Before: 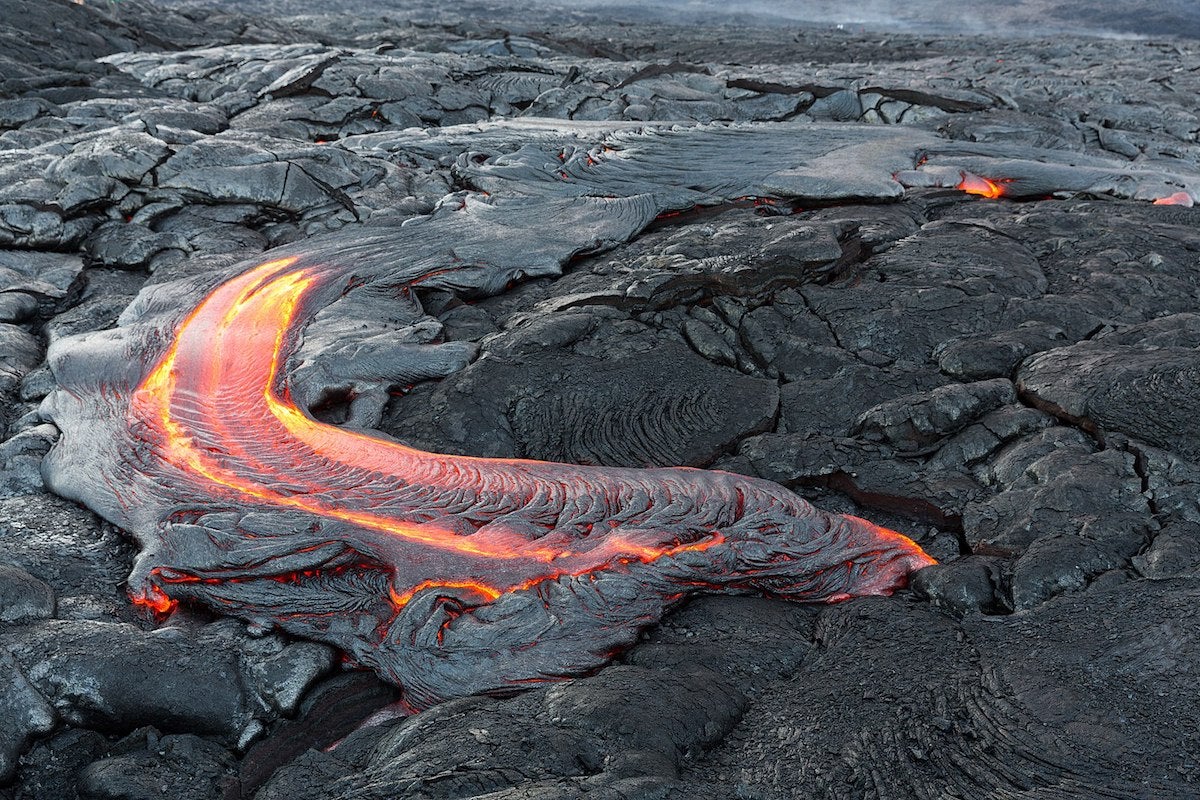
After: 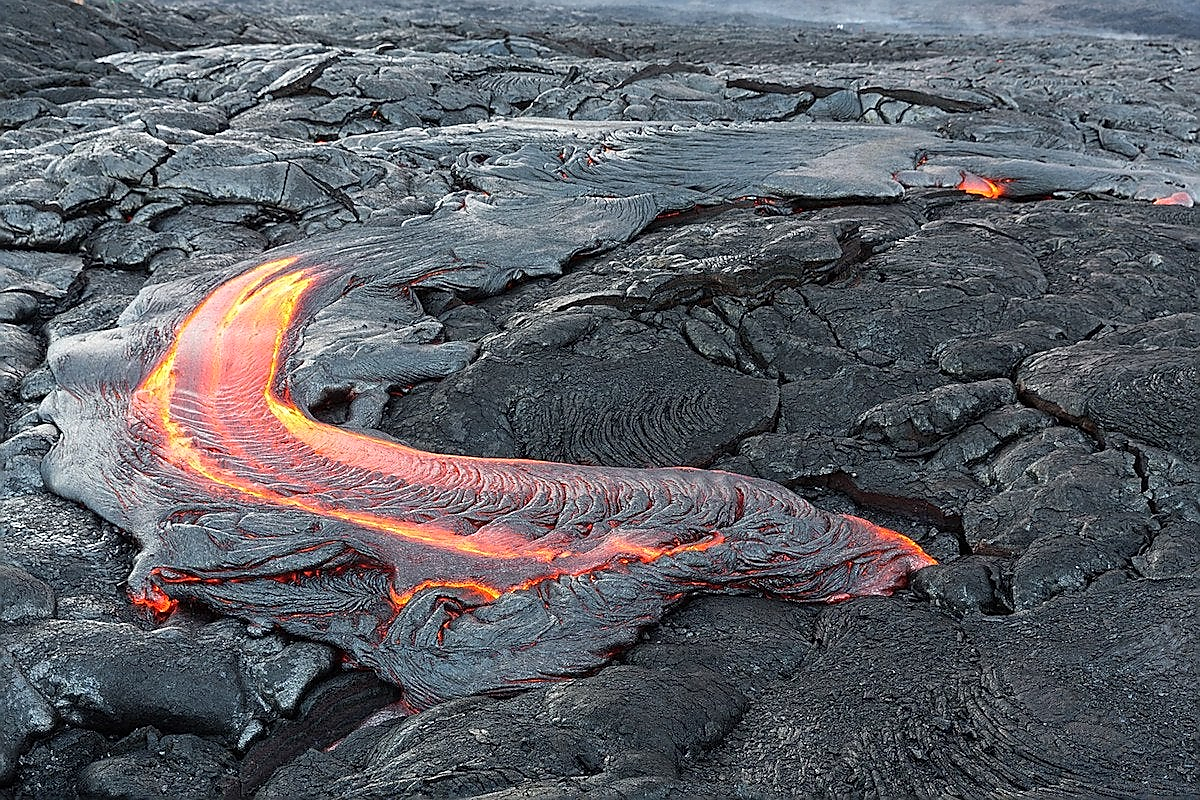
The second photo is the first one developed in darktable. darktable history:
sharpen: radius 1.4, amount 1.25, threshold 0.7
contrast brightness saturation: contrast 0.05, brightness 0.06, saturation 0.01
